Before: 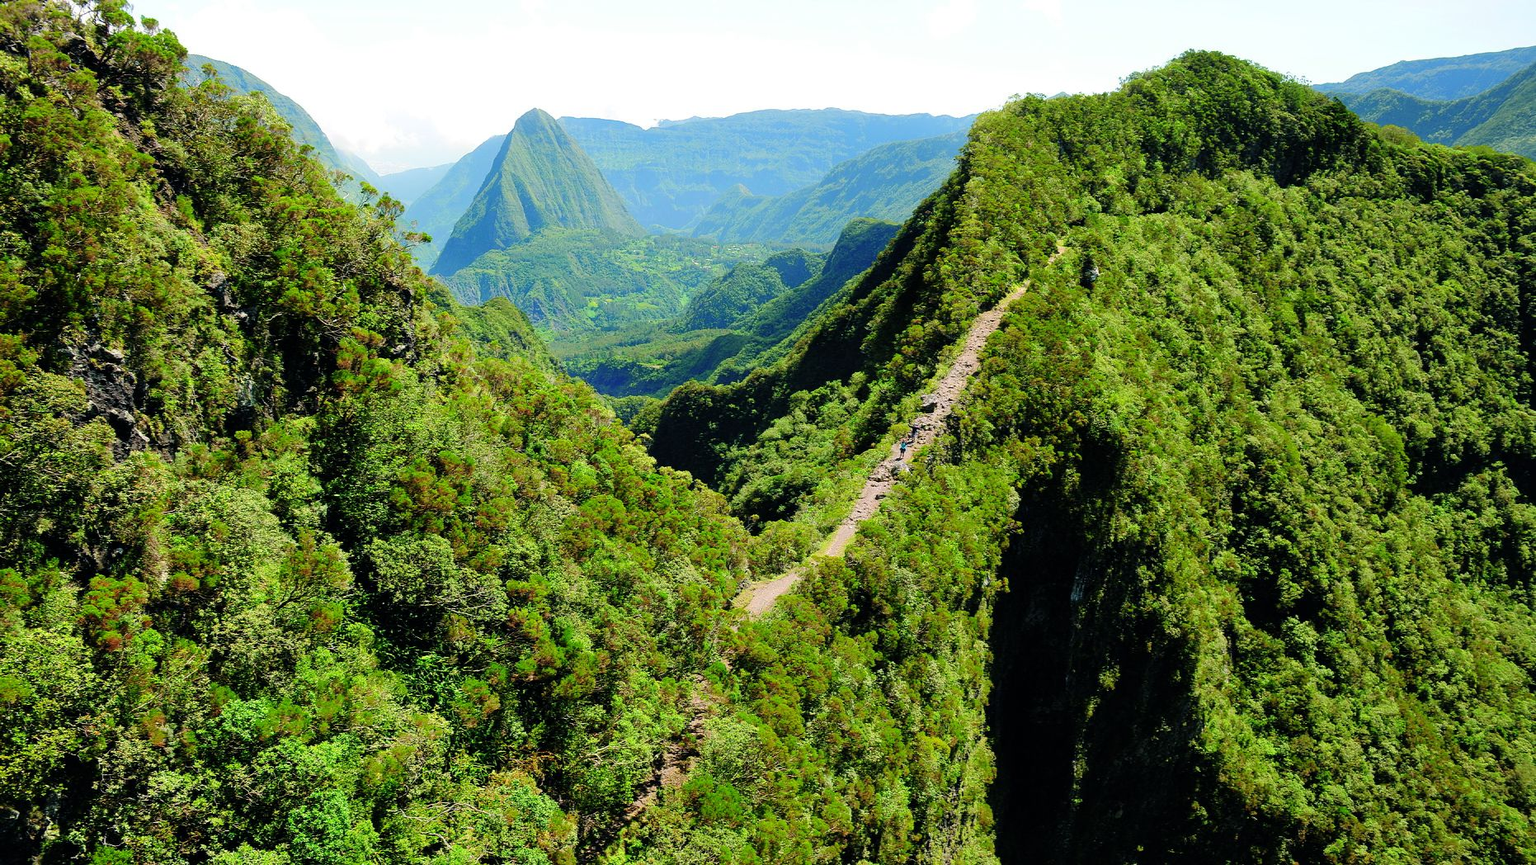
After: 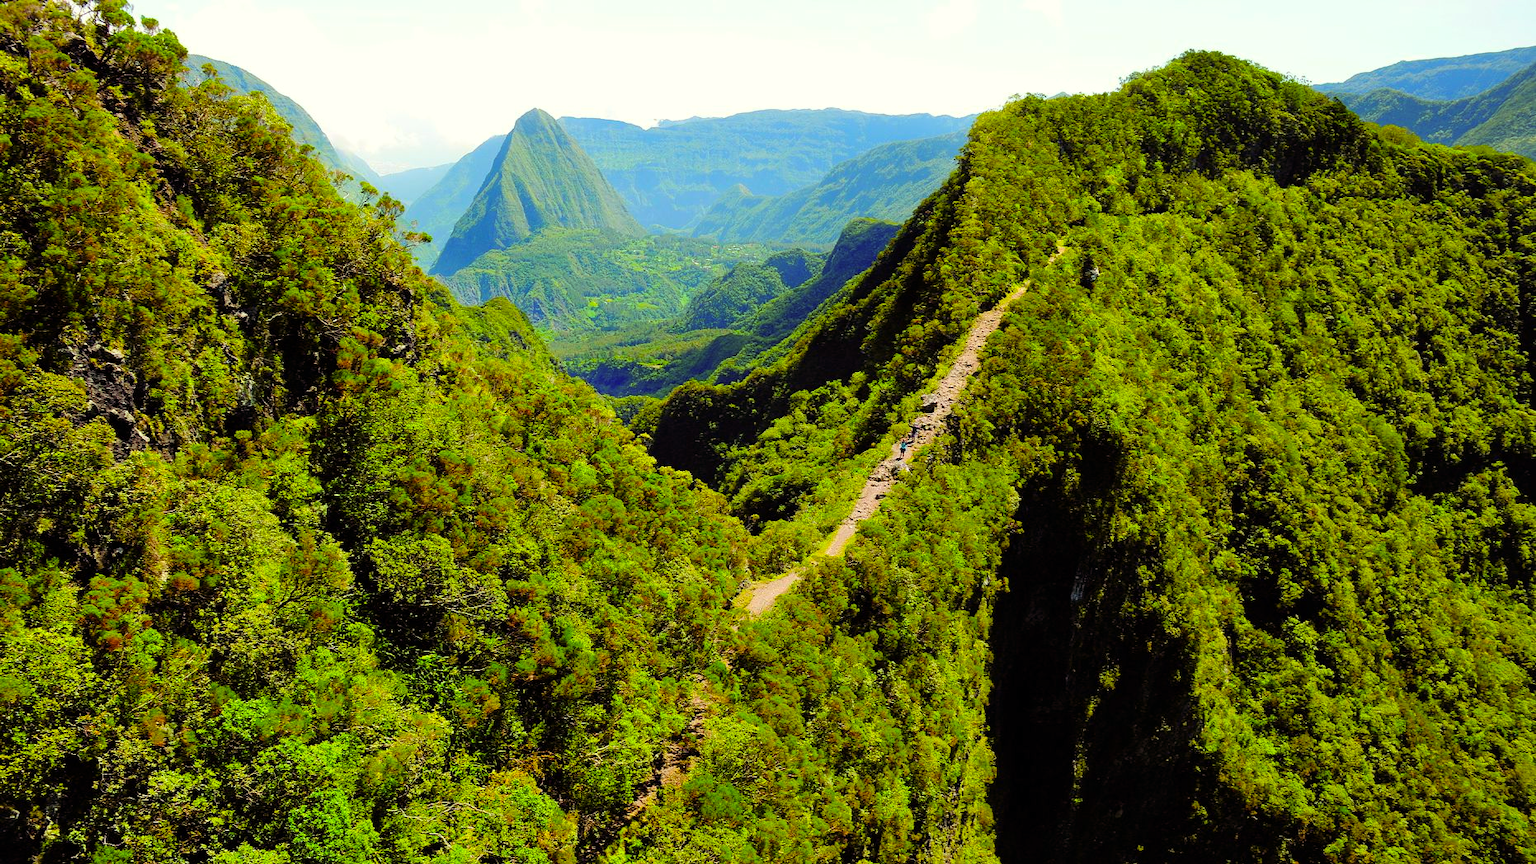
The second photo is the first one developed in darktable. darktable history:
color balance rgb: shadows lift › luminance -21.456%, shadows lift › chroma 8.708%, shadows lift › hue 284.19°, power › chroma 2.49%, power › hue 67.06°, perceptual saturation grading › global saturation 30.677%
